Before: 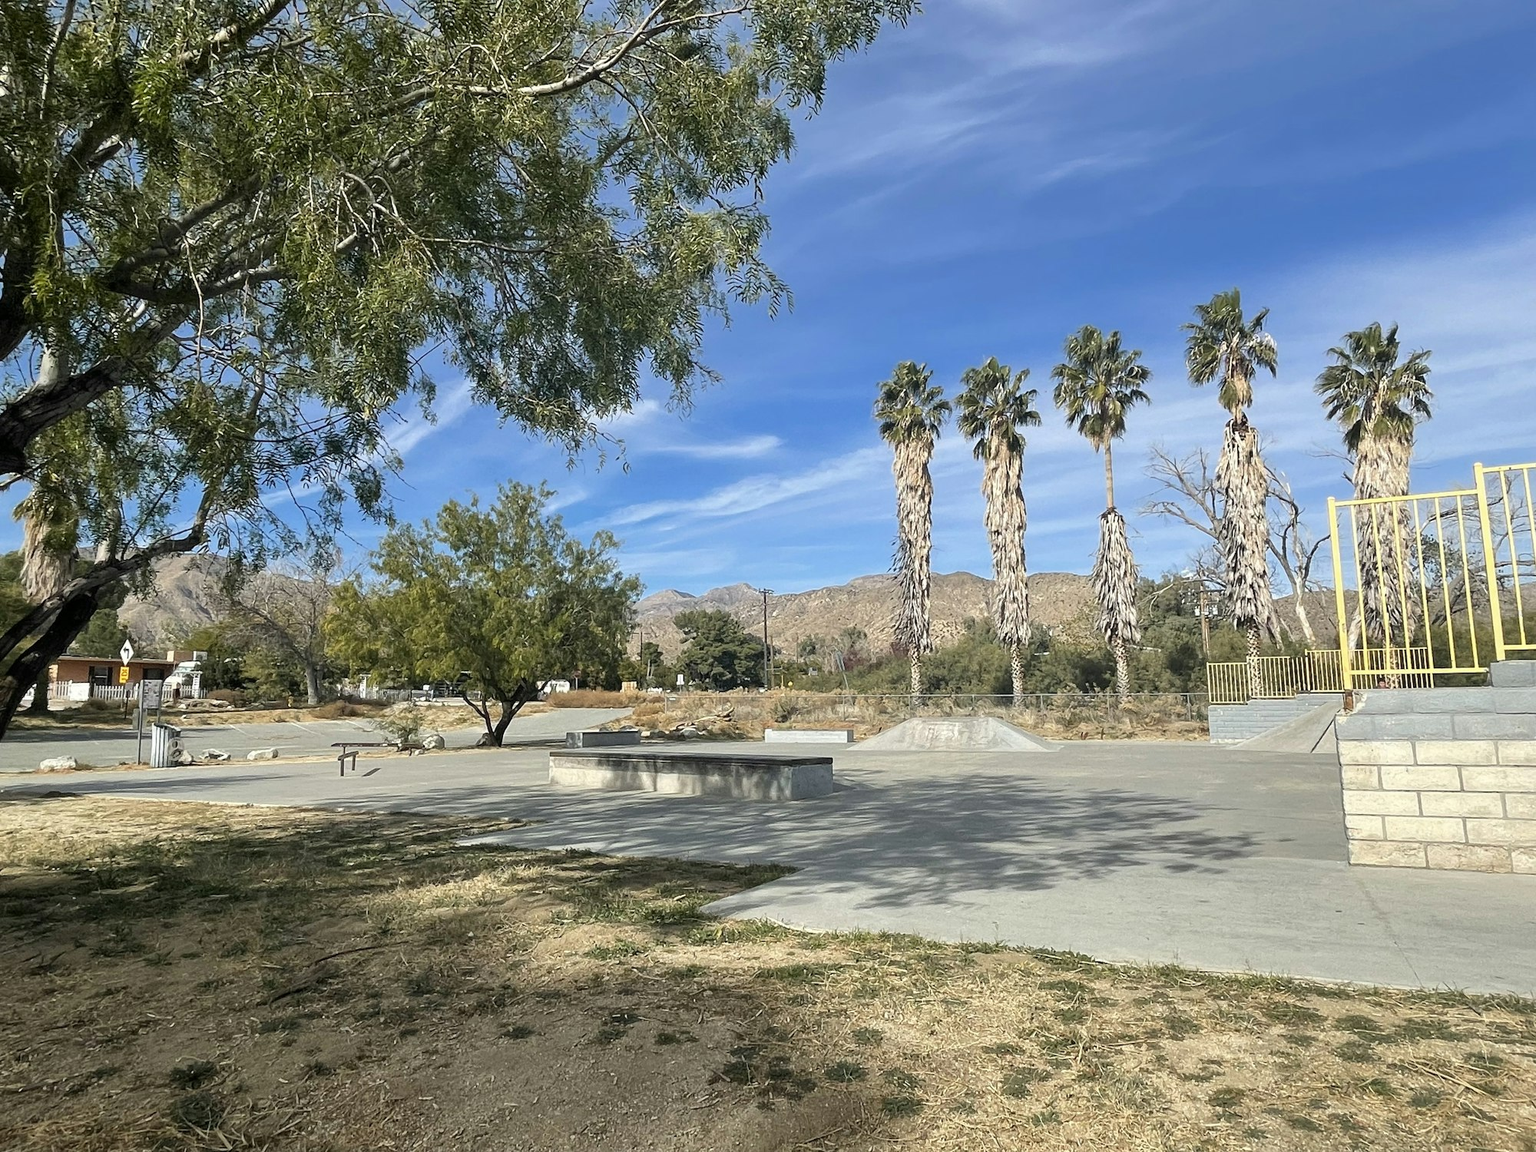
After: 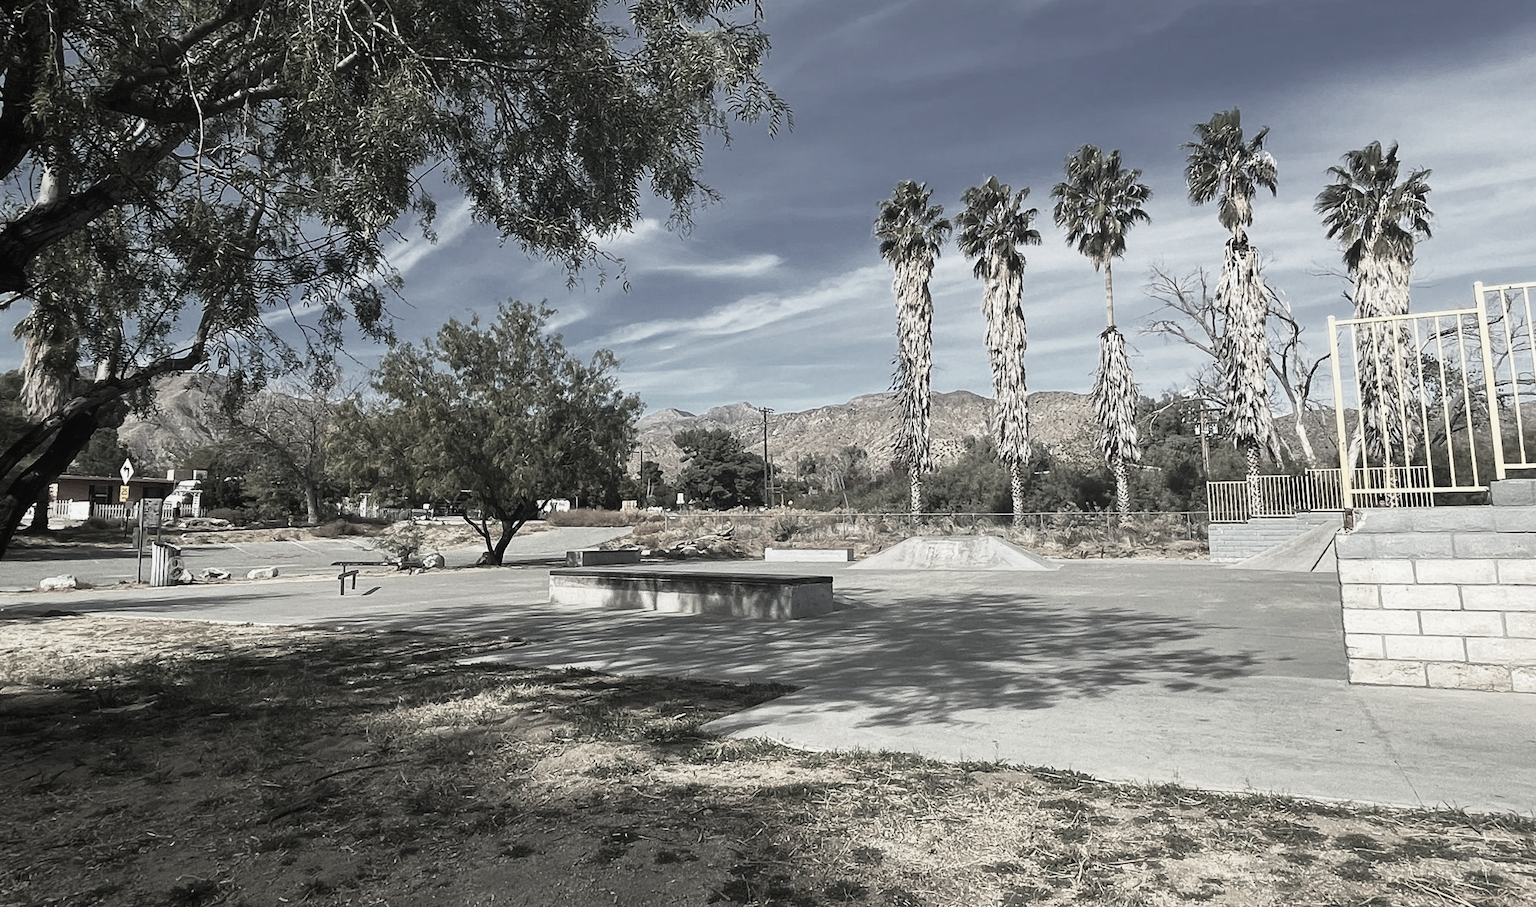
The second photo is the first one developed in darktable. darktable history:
contrast equalizer: y [[0.6 ×6], [0.55 ×6], [0 ×6], [0 ×6], [0 ×6]], mix -0.369
crop and rotate: top 15.866%, bottom 5.328%
color correction: highlights b* 0.022, saturation 0.202
tone curve: curves: ch0 [(0, 0) (0.003, 0.007) (0.011, 0.01) (0.025, 0.016) (0.044, 0.025) (0.069, 0.036) (0.1, 0.052) (0.136, 0.073) (0.177, 0.103) (0.224, 0.135) (0.277, 0.177) (0.335, 0.233) (0.399, 0.303) (0.468, 0.376) (0.543, 0.469) (0.623, 0.581) (0.709, 0.723) (0.801, 0.863) (0.898, 0.938) (1, 1)], preserve colors none
